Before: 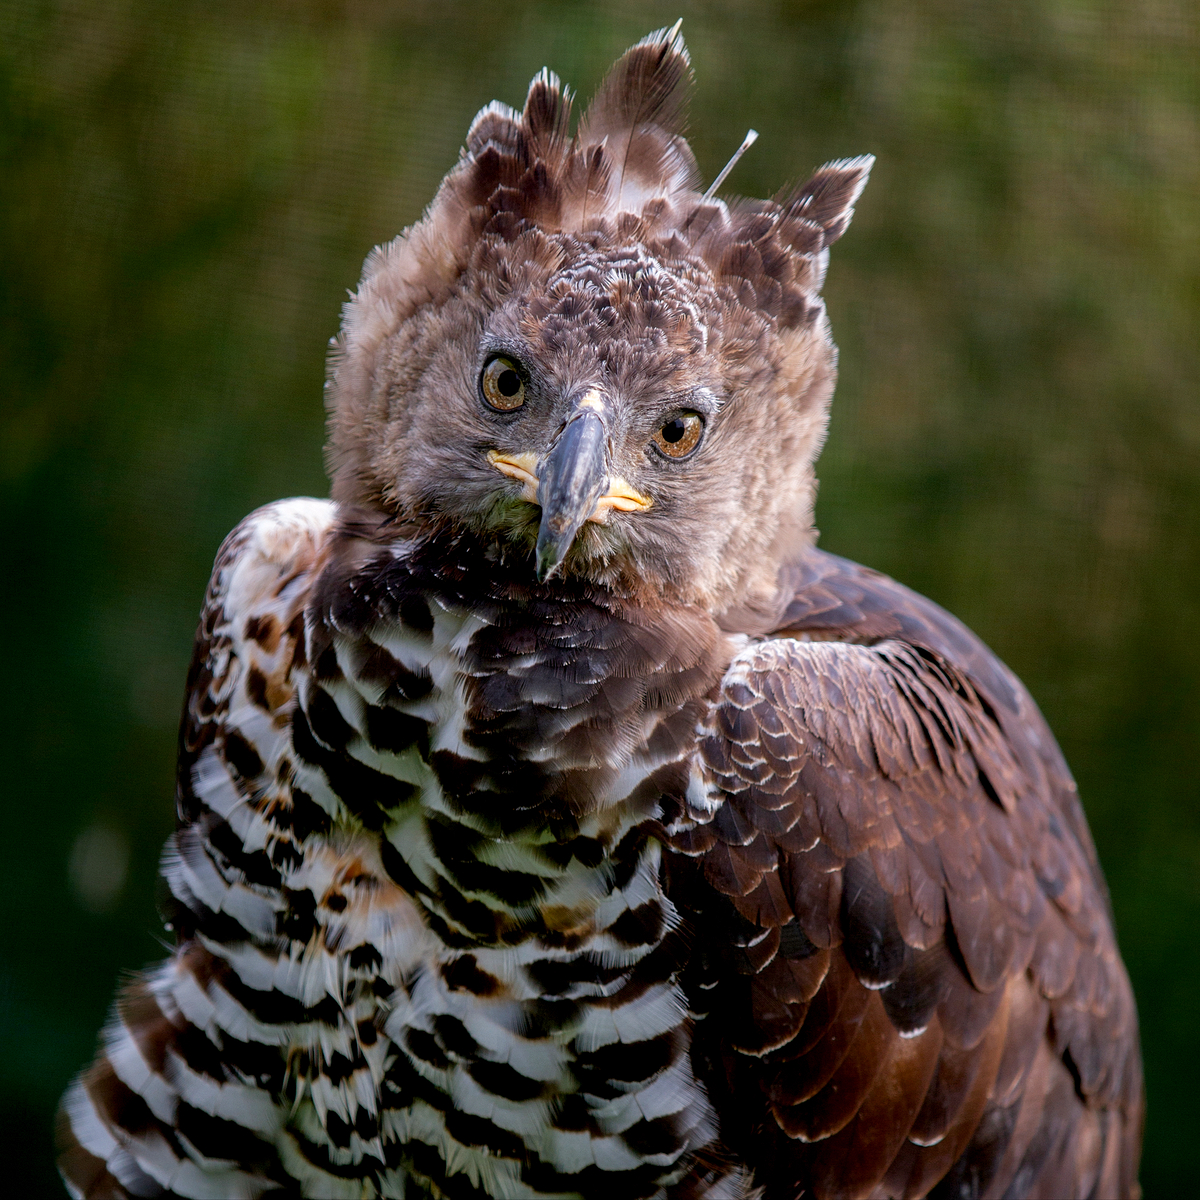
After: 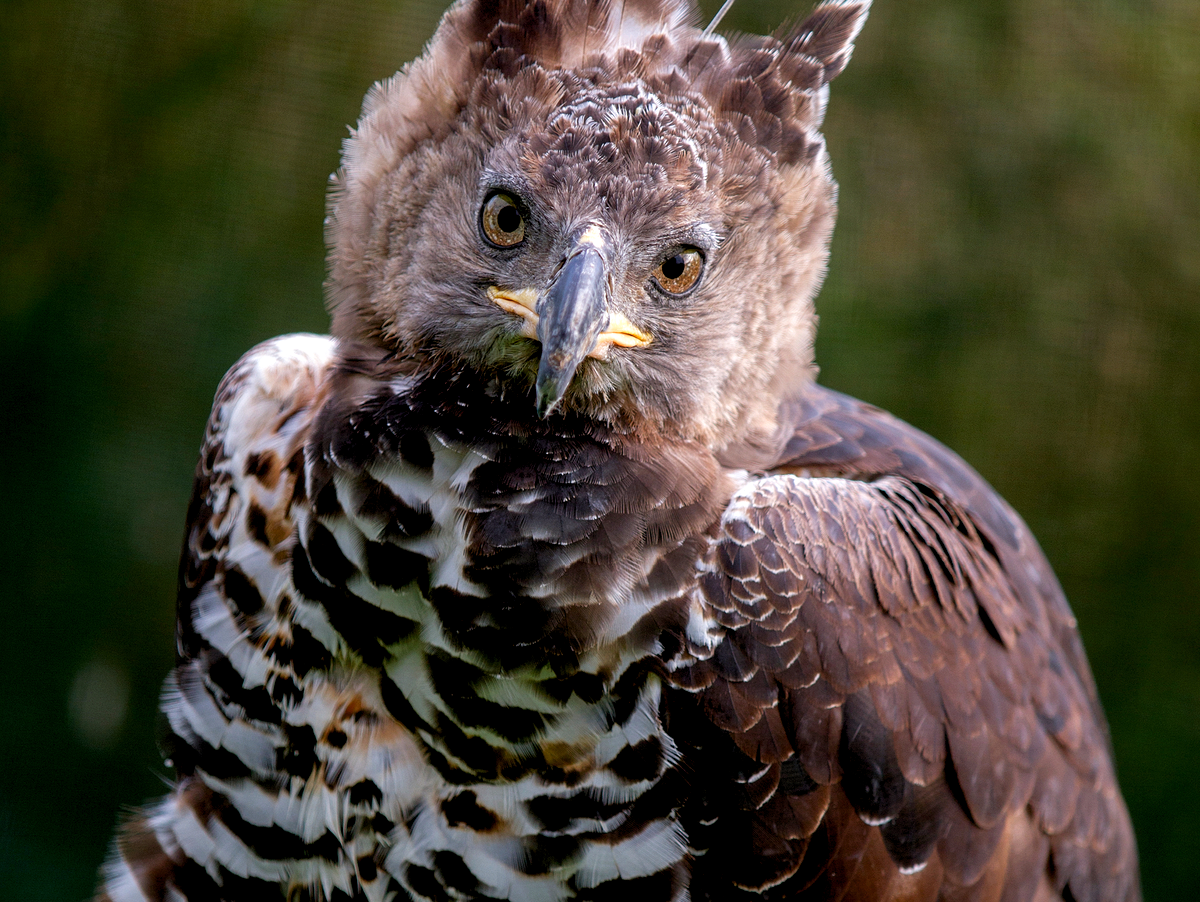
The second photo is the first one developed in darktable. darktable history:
crop: top 13.684%, bottom 11.147%
levels: levels [0.016, 0.484, 0.953]
